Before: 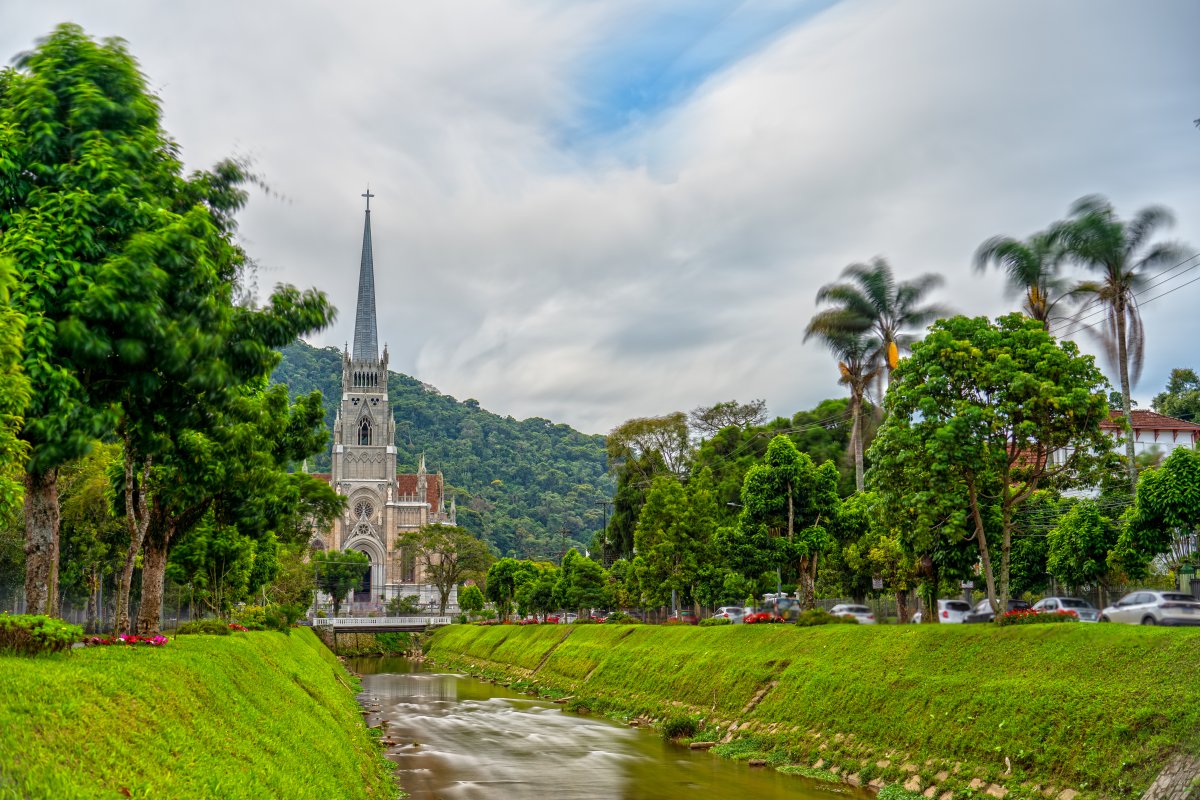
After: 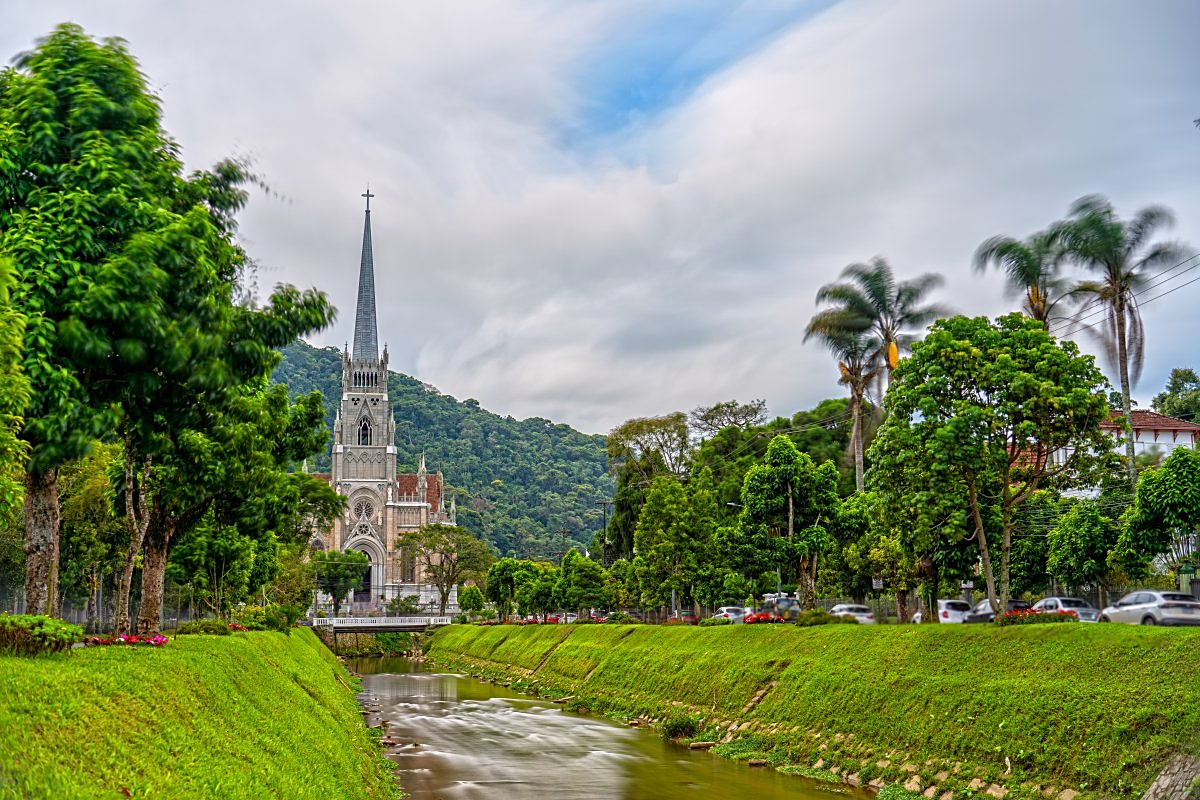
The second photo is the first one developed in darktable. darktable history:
white balance: red 1.009, blue 1.027
sharpen: on, module defaults
